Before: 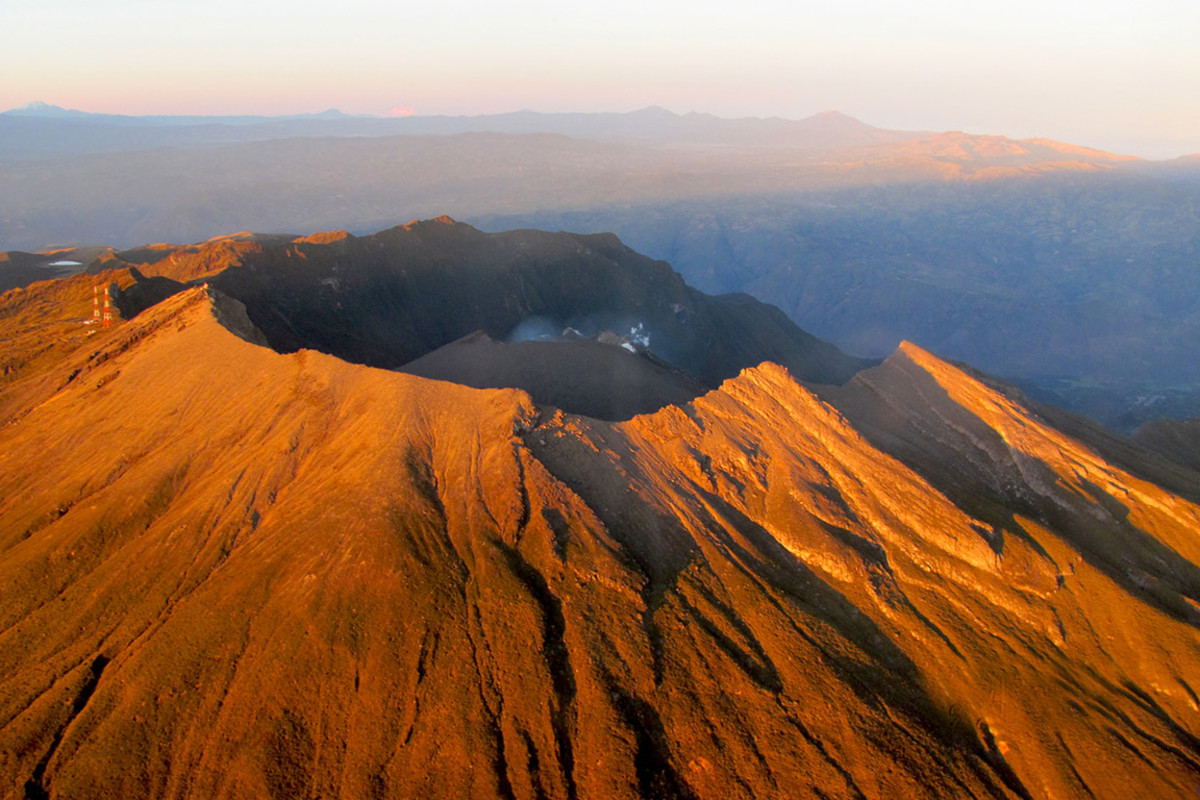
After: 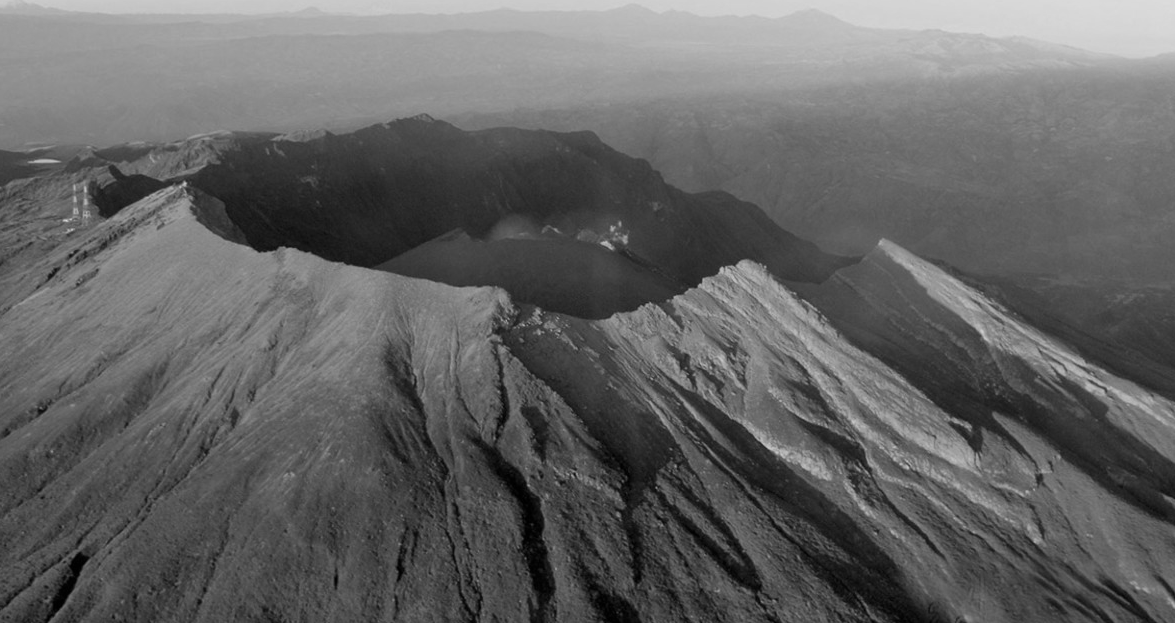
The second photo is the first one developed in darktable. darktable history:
crop and rotate: left 1.814%, top 12.818%, right 0.25%, bottom 9.225%
monochrome: a -92.57, b 58.91
contrast brightness saturation: contrast 0.08, saturation 0.2
